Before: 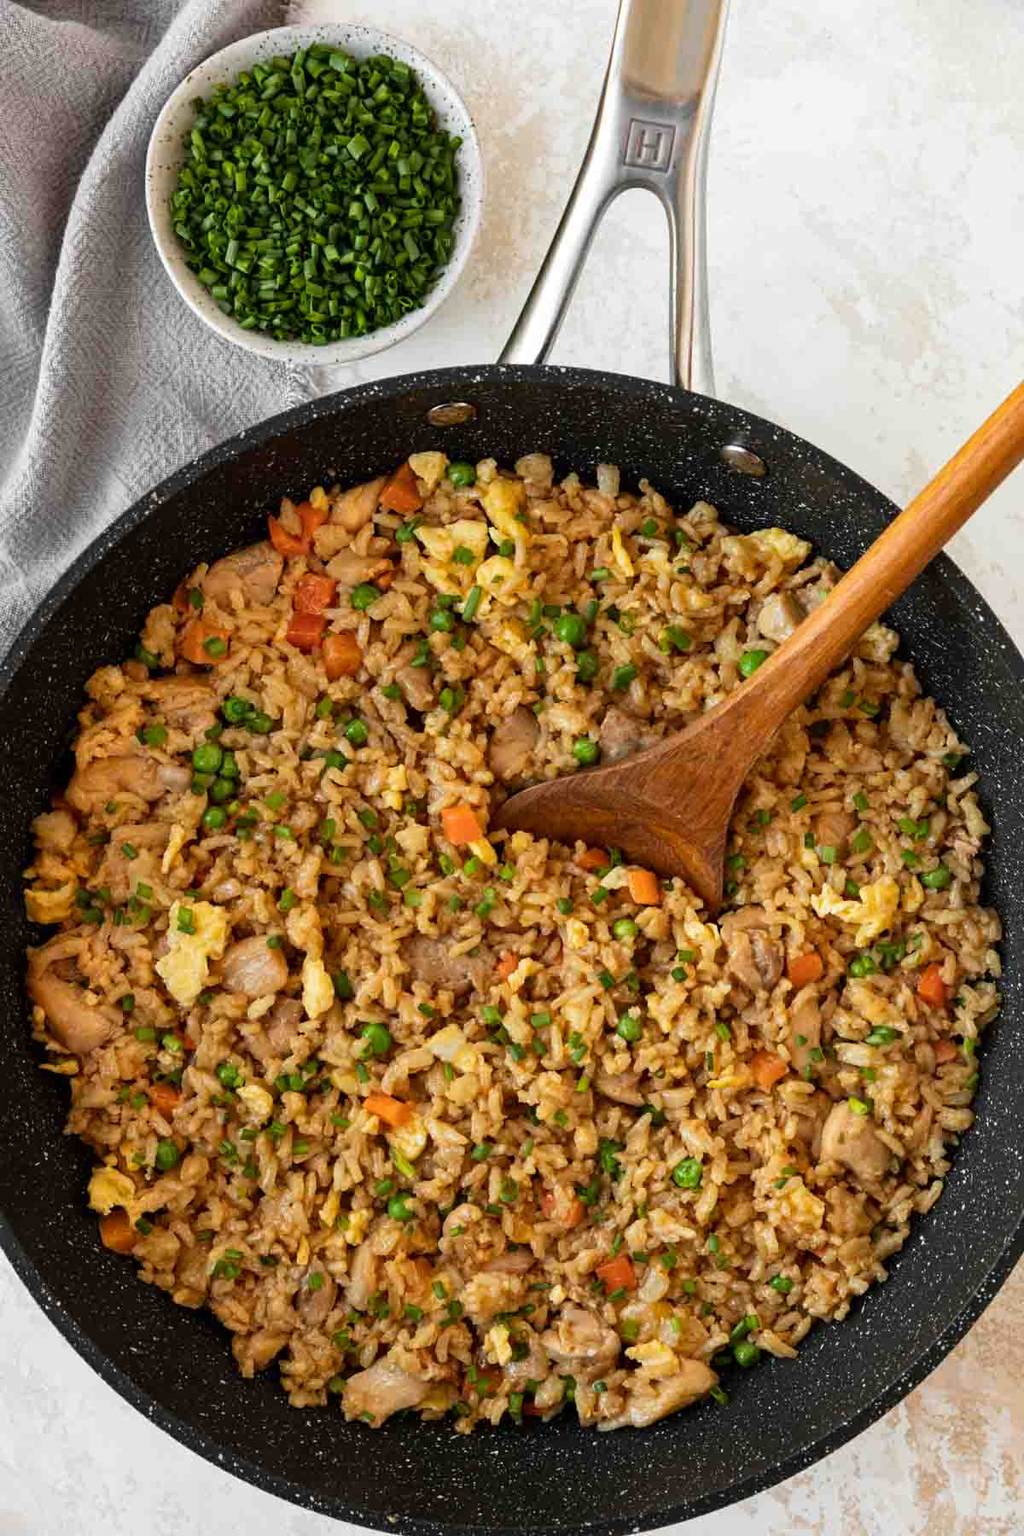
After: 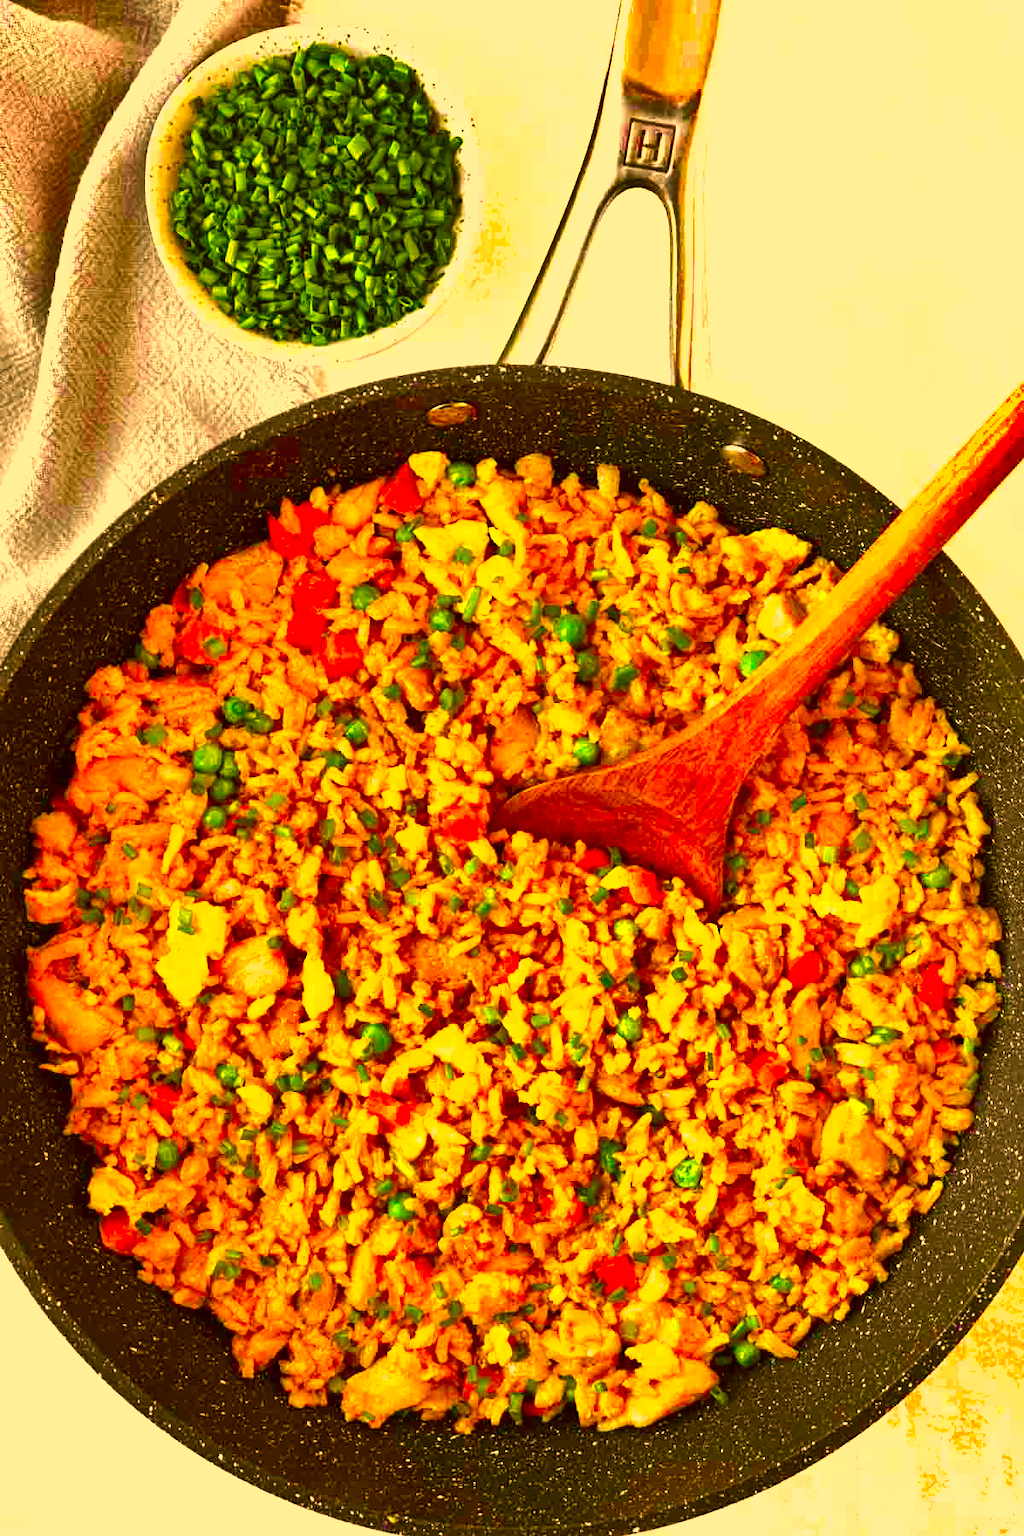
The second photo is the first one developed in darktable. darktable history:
exposure: black level correction 0, exposure 1.199 EV, compensate highlight preservation false
color correction: highlights a* 10.78, highlights b* 30.43, shadows a* 2.64, shadows b* 17.65, saturation 1.74
shadows and highlights: radius 117.45, shadows 42.49, highlights -61.97, soften with gaussian
